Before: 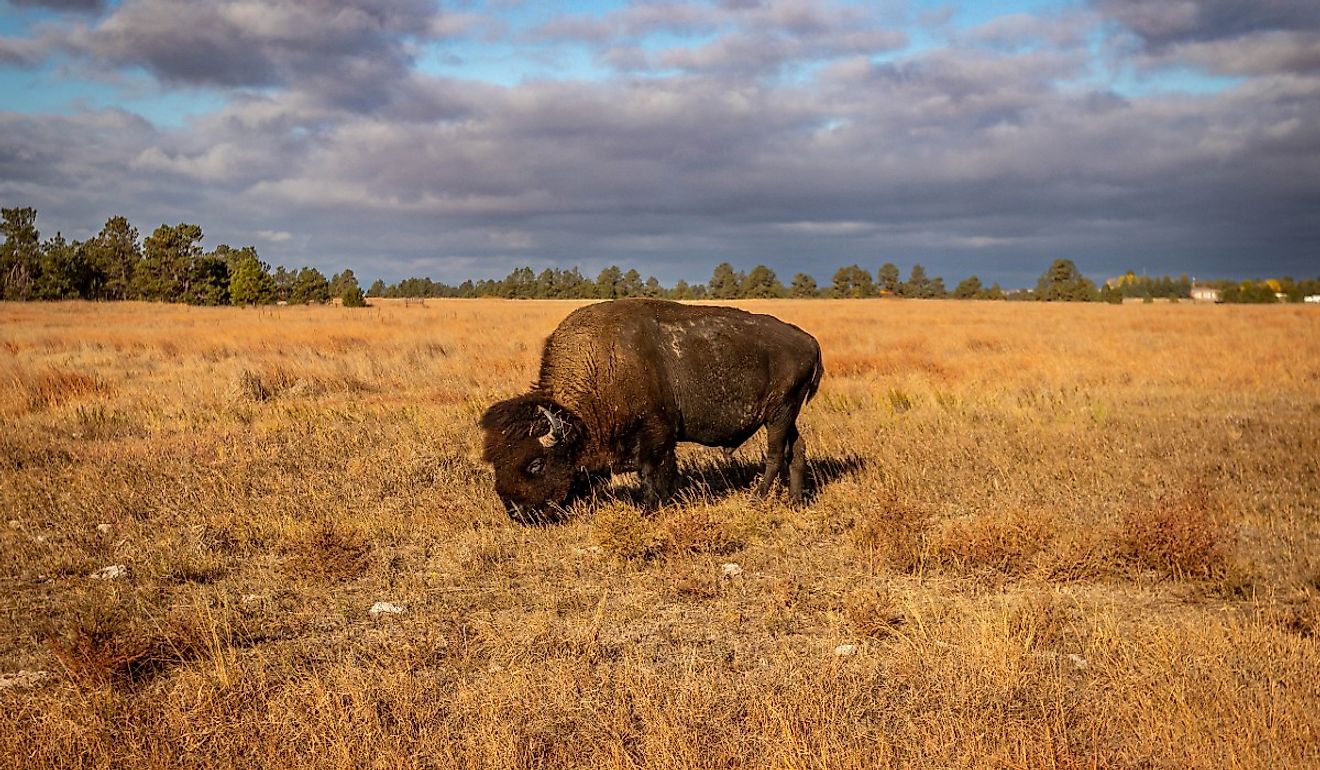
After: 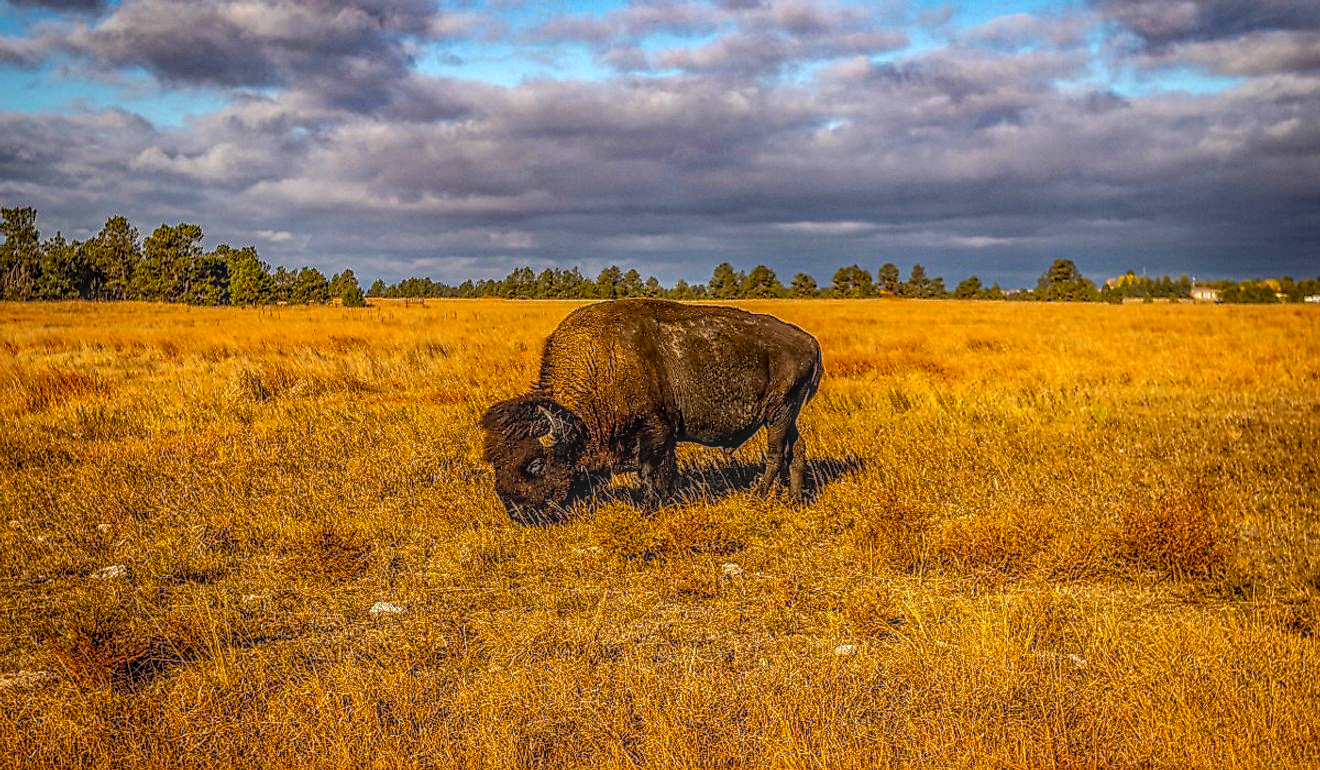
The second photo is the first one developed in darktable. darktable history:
color balance rgb: highlights gain › chroma 0.194%, highlights gain › hue 332.94°, perceptual saturation grading › global saturation 41.401%
sharpen: on, module defaults
local contrast: highlights 5%, shadows 6%, detail 200%, midtone range 0.25
